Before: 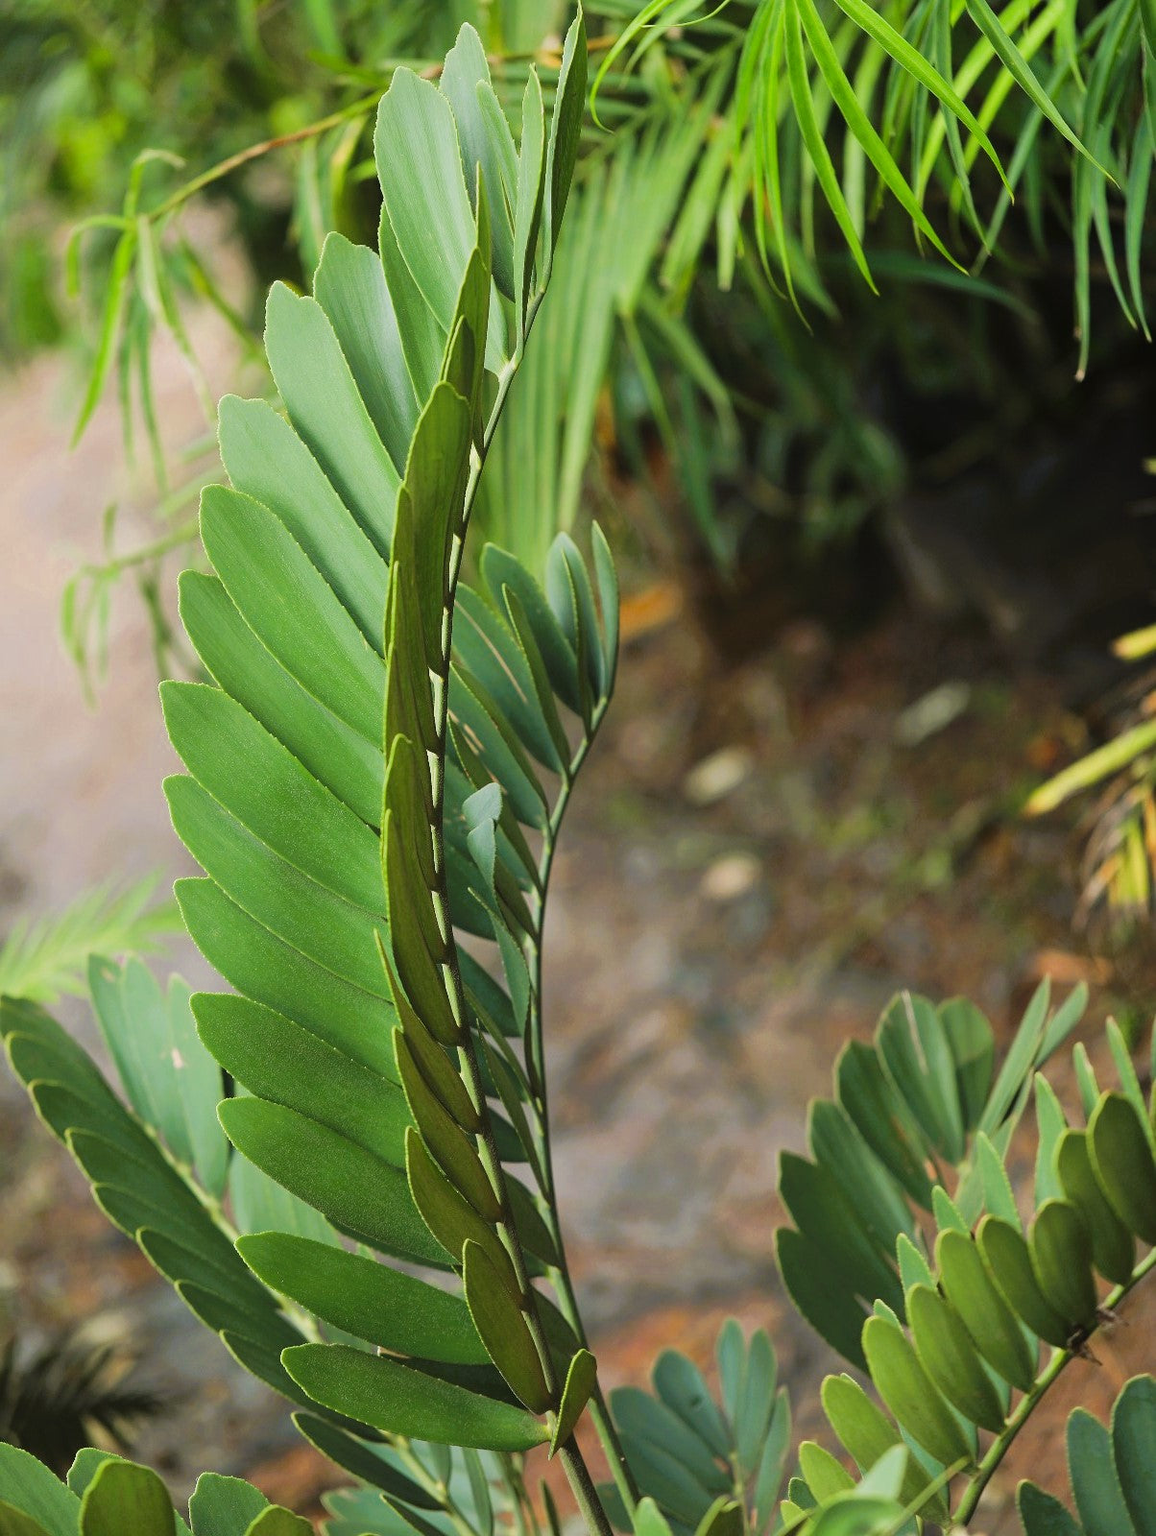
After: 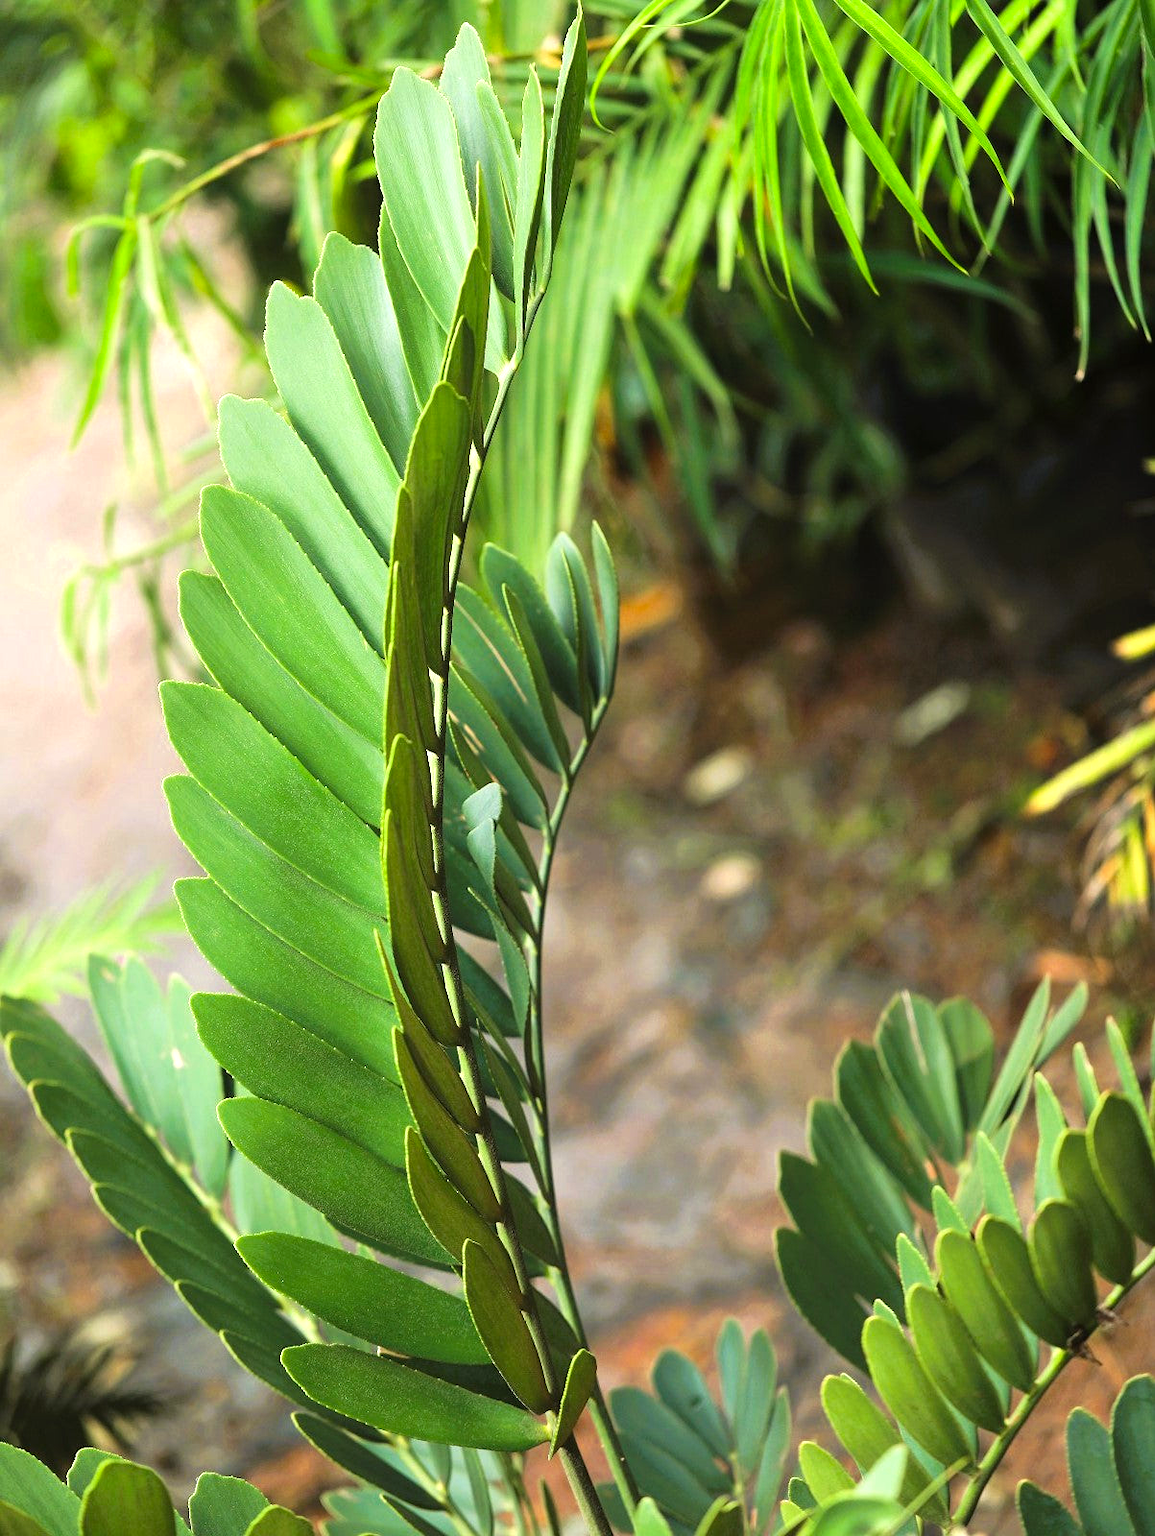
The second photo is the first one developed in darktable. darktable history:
color balance: contrast 10%
exposure: black level correction 0.001, exposure 0.5 EV, compensate exposure bias true, compensate highlight preservation false
